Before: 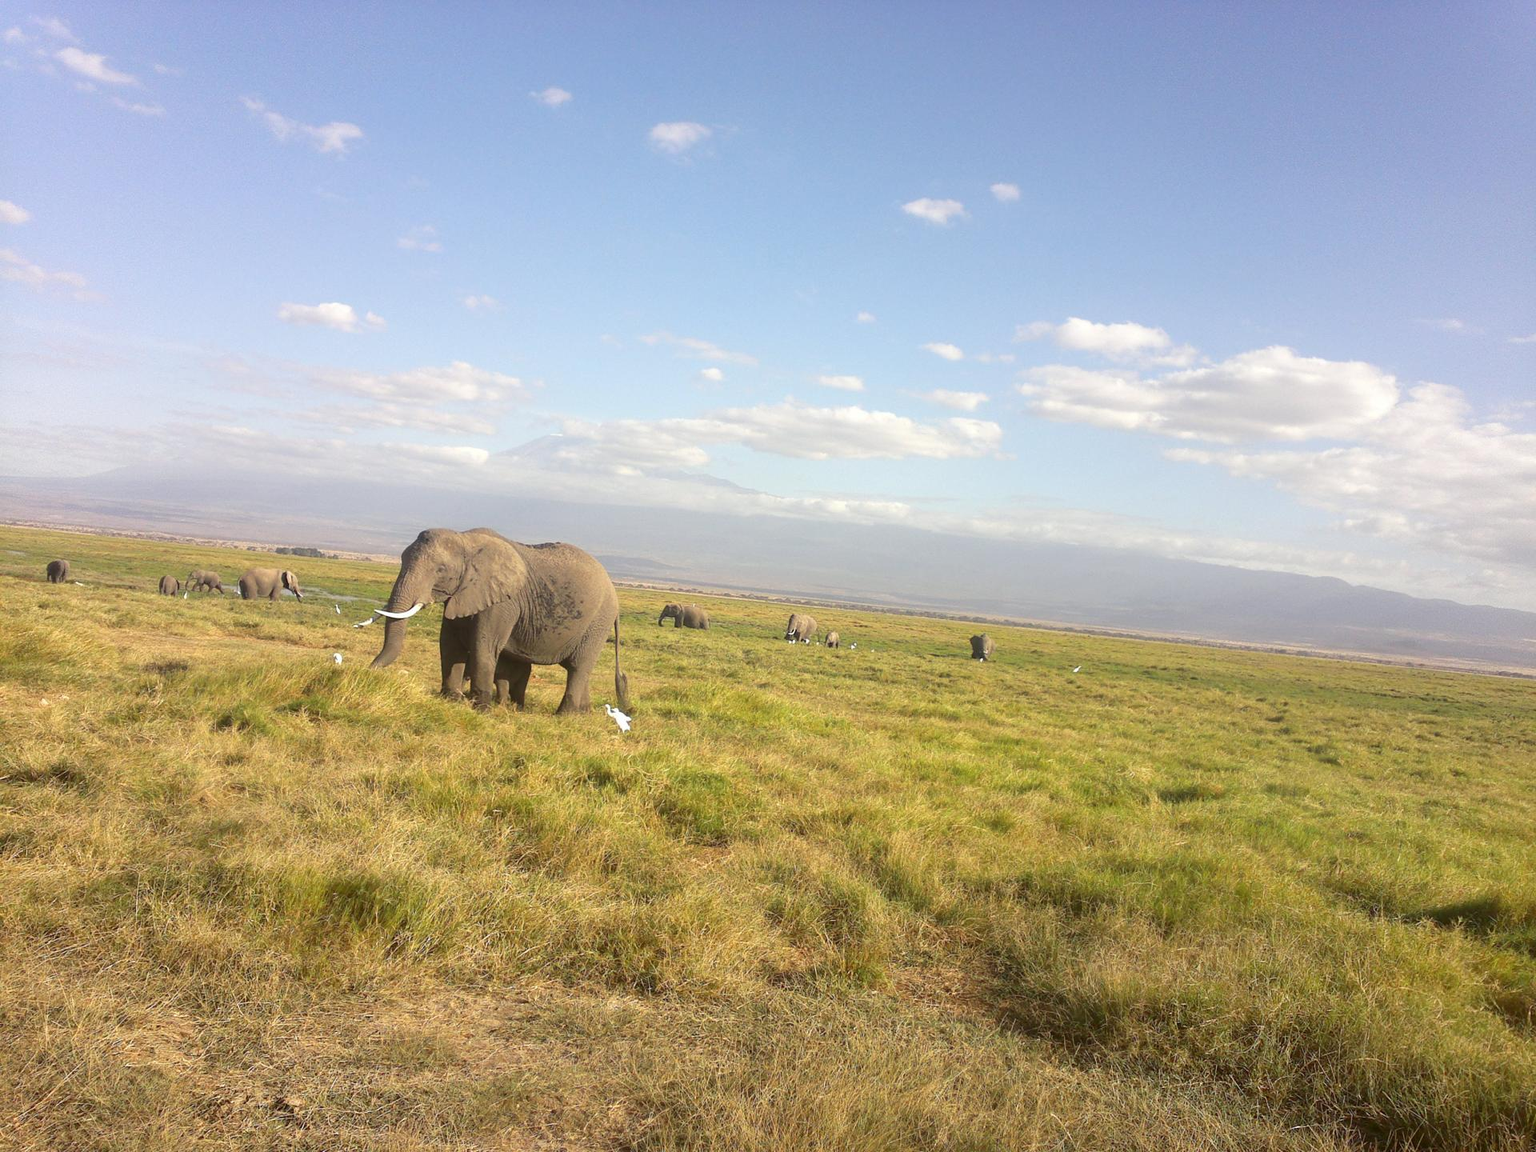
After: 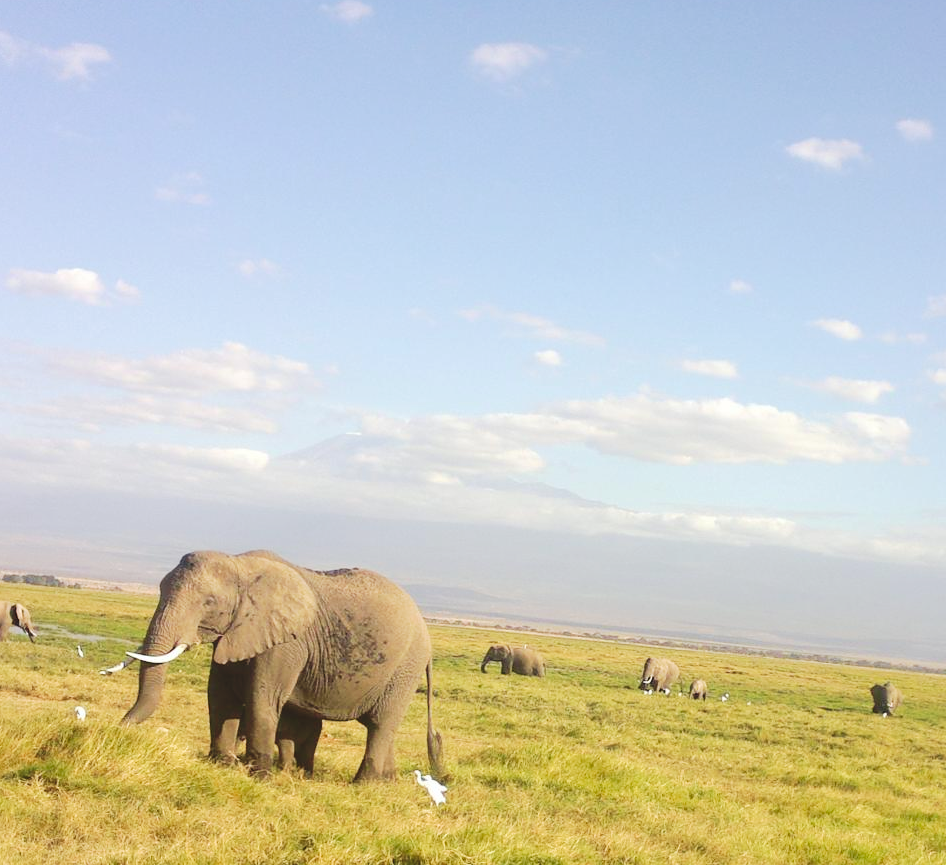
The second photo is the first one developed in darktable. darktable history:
crop: left 17.835%, top 7.675%, right 32.881%, bottom 32.213%
tone curve: curves: ch0 [(0, 0) (0.003, 0.049) (0.011, 0.052) (0.025, 0.061) (0.044, 0.08) (0.069, 0.101) (0.1, 0.119) (0.136, 0.139) (0.177, 0.172) (0.224, 0.222) (0.277, 0.292) (0.335, 0.367) (0.399, 0.444) (0.468, 0.538) (0.543, 0.623) (0.623, 0.713) (0.709, 0.784) (0.801, 0.844) (0.898, 0.916) (1, 1)], preserve colors none
velvia: on, module defaults
